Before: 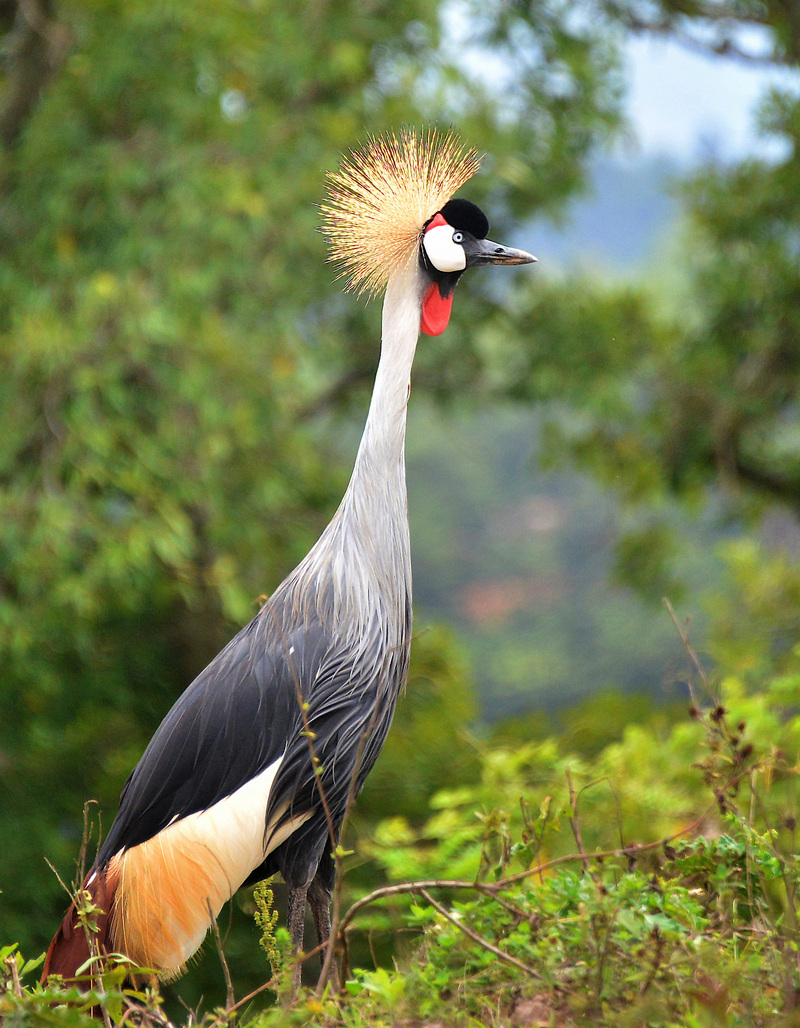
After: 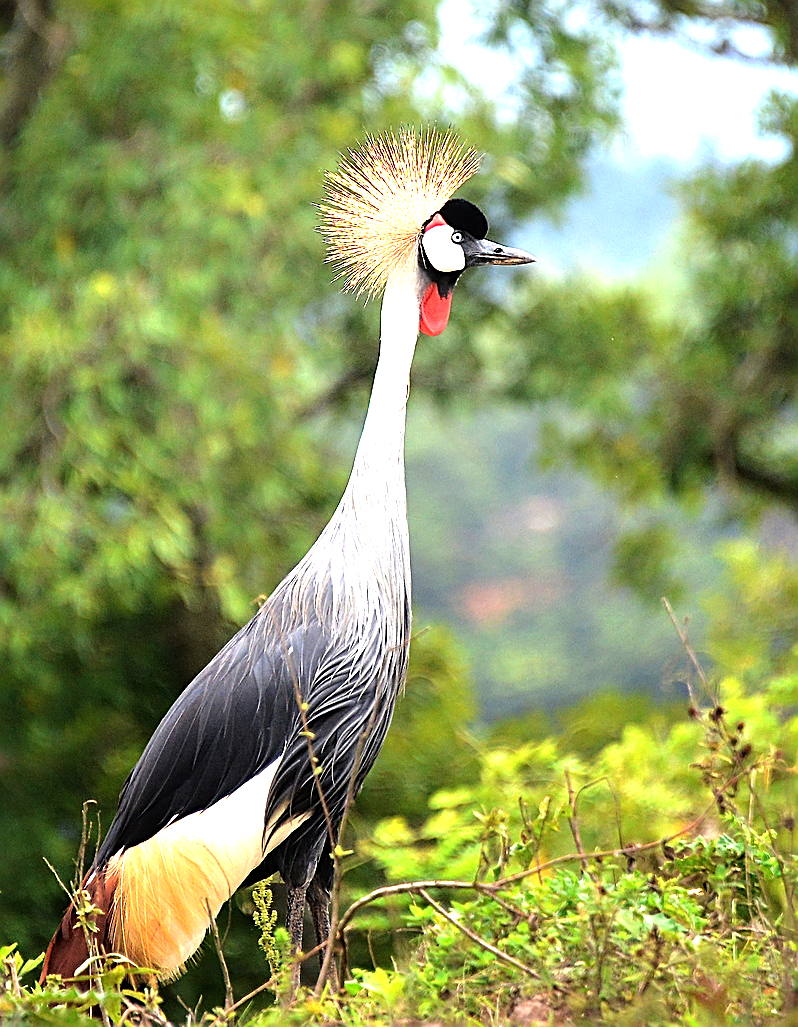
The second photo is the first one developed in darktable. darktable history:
sharpen: amount 0.886
crop and rotate: left 0.144%, bottom 0.002%
tone equalizer: -8 EV -1.1 EV, -7 EV -1.02 EV, -6 EV -0.836 EV, -5 EV -0.606 EV, -3 EV 0.593 EV, -2 EV 0.896 EV, -1 EV 1 EV, +0 EV 1.08 EV, mask exposure compensation -0.49 EV
